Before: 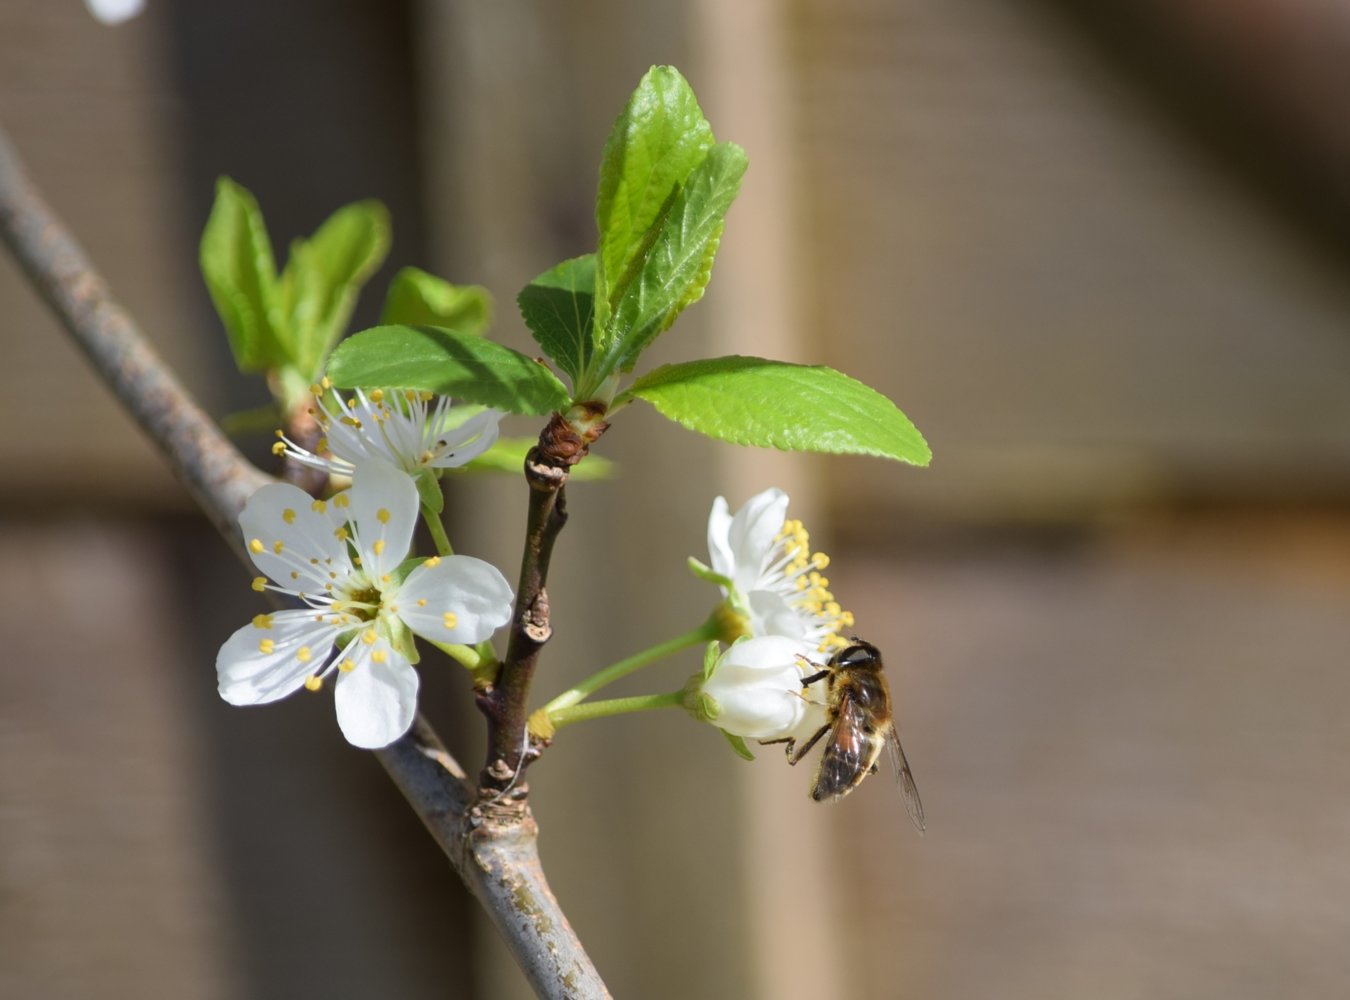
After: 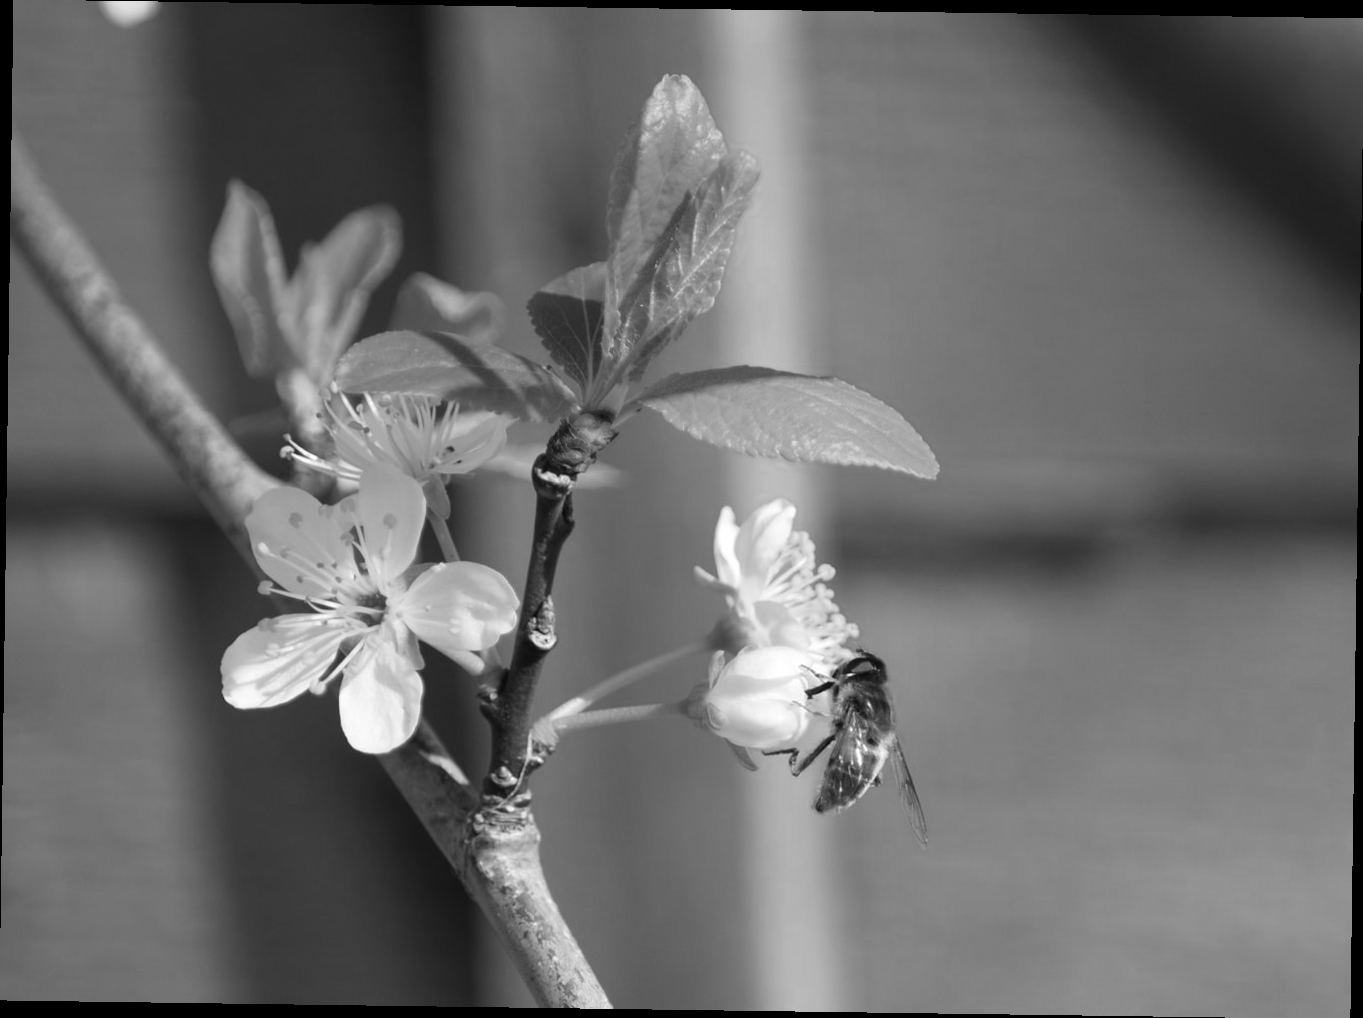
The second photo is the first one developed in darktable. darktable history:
rotate and perspective: rotation 0.8°, automatic cropping off
color zones: curves: ch0 [(0.004, 0.588) (0.116, 0.636) (0.259, 0.476) (0.423, 0.464) (0.75, 0.5)]; ch1 [(0, 0) (0.143, 0) (0.286, 0) (0.429, 0) (0.571, 0) (0.714, 0) (0.857, 0)]
